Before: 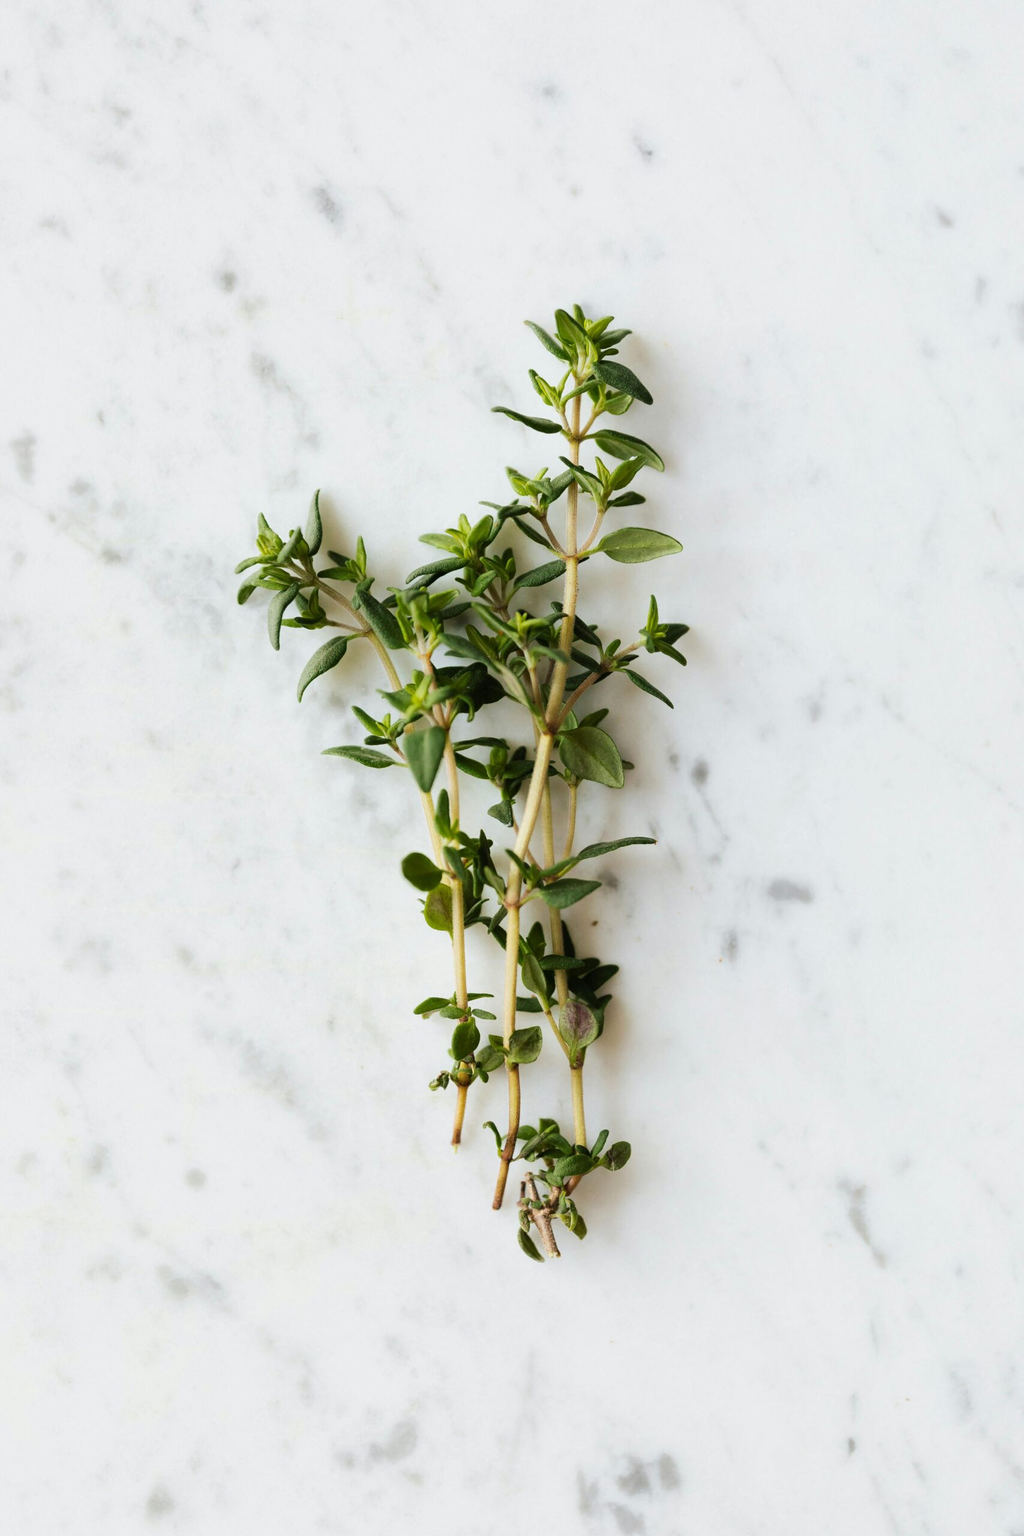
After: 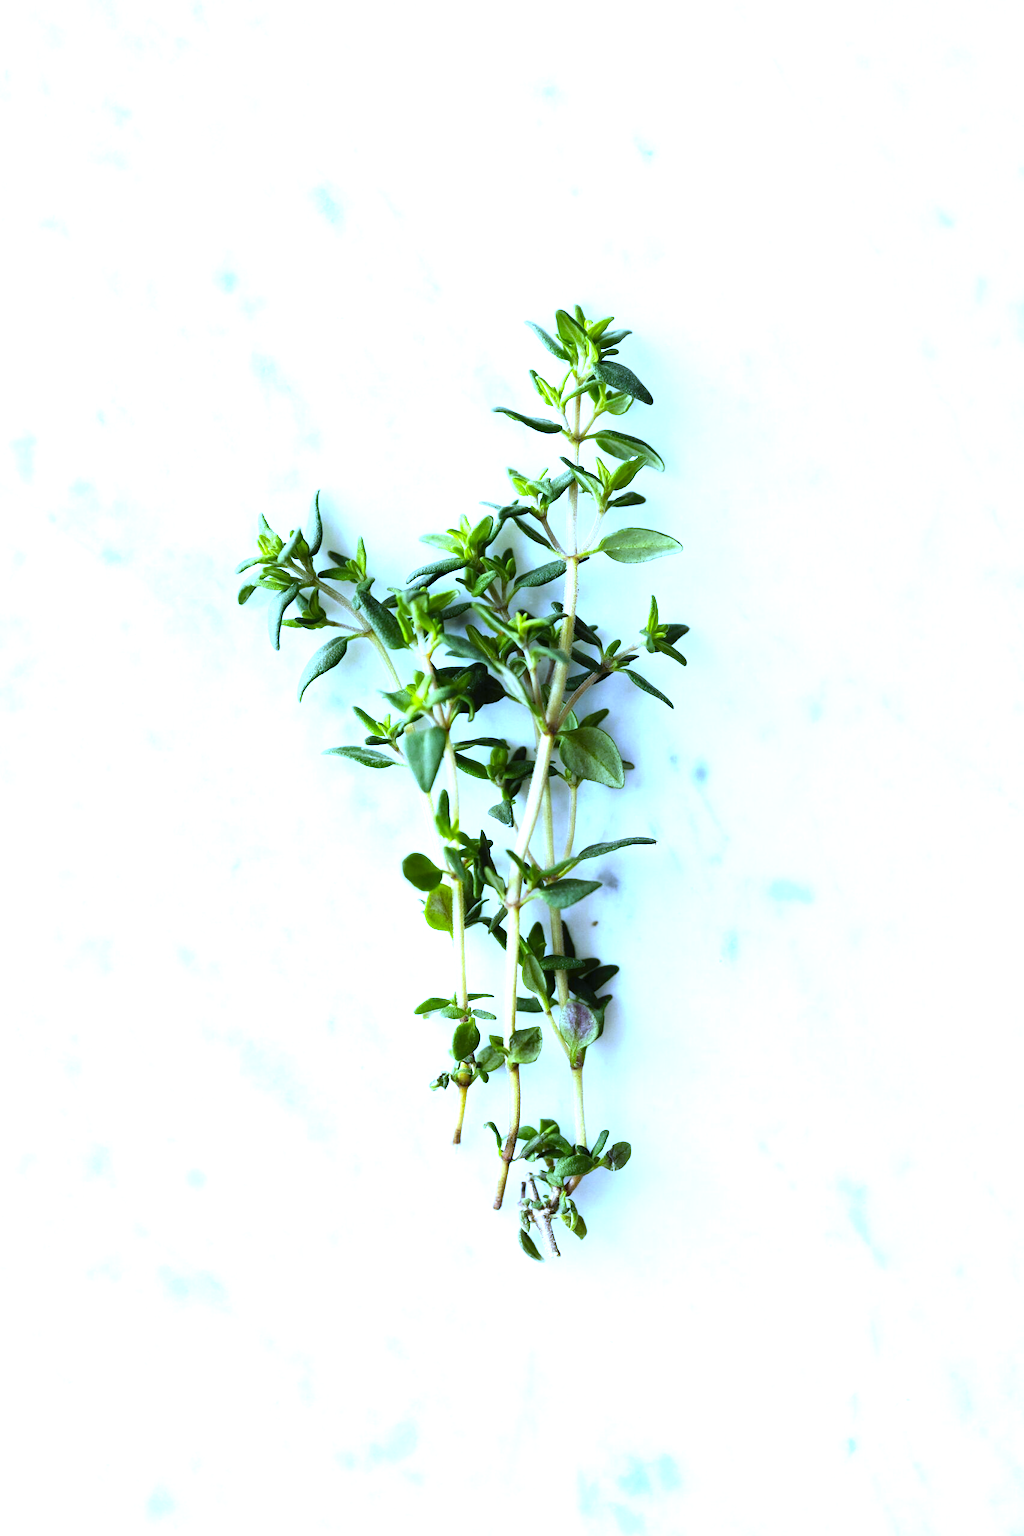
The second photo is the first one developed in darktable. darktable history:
levels: levels [0, 0.352, 0.703]
color correction: highlights a* -4.73, highlights b* 5.06, saturation 0.97
white balance: red 0.766, blue 1.537
